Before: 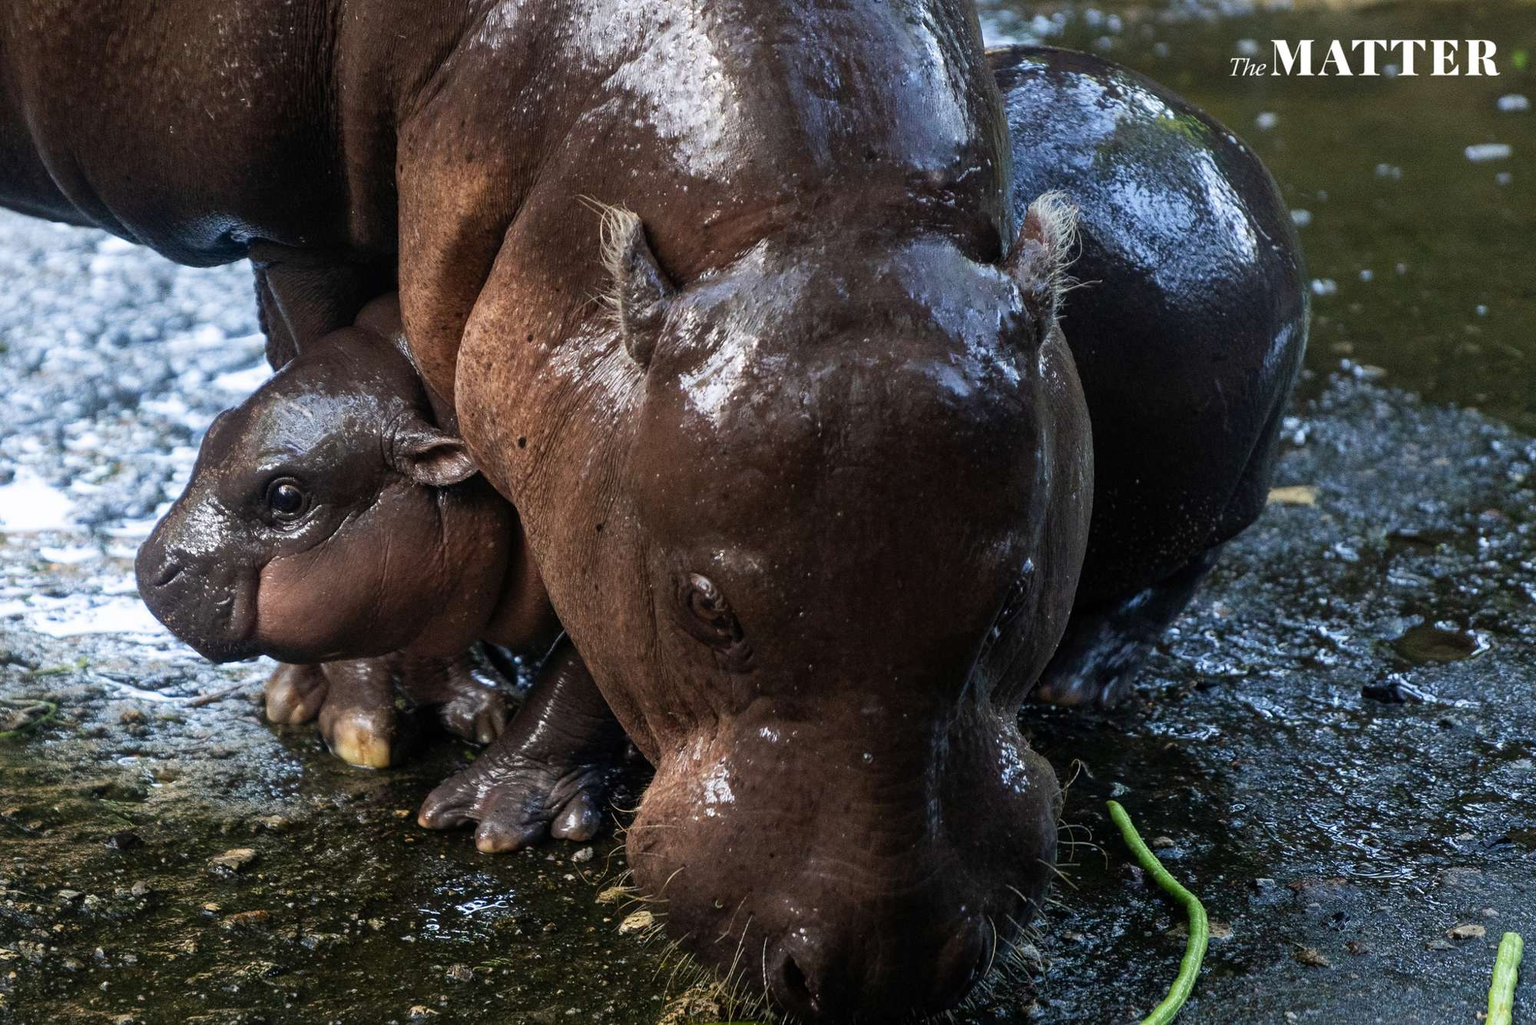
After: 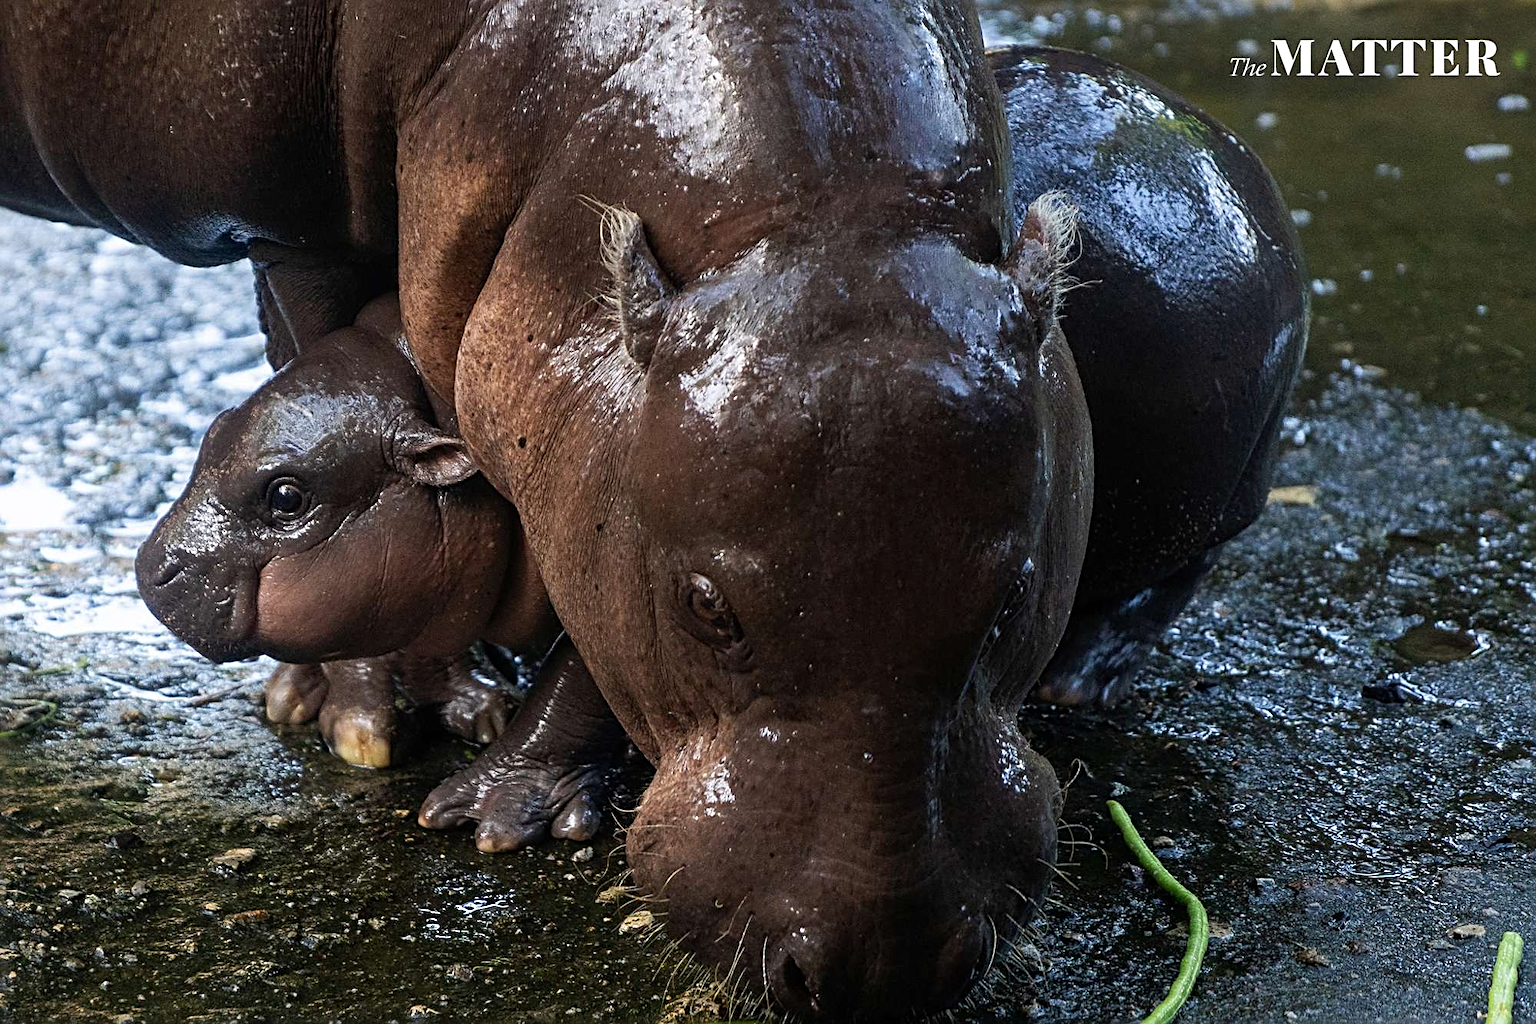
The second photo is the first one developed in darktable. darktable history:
sharpen: radius 3.088
